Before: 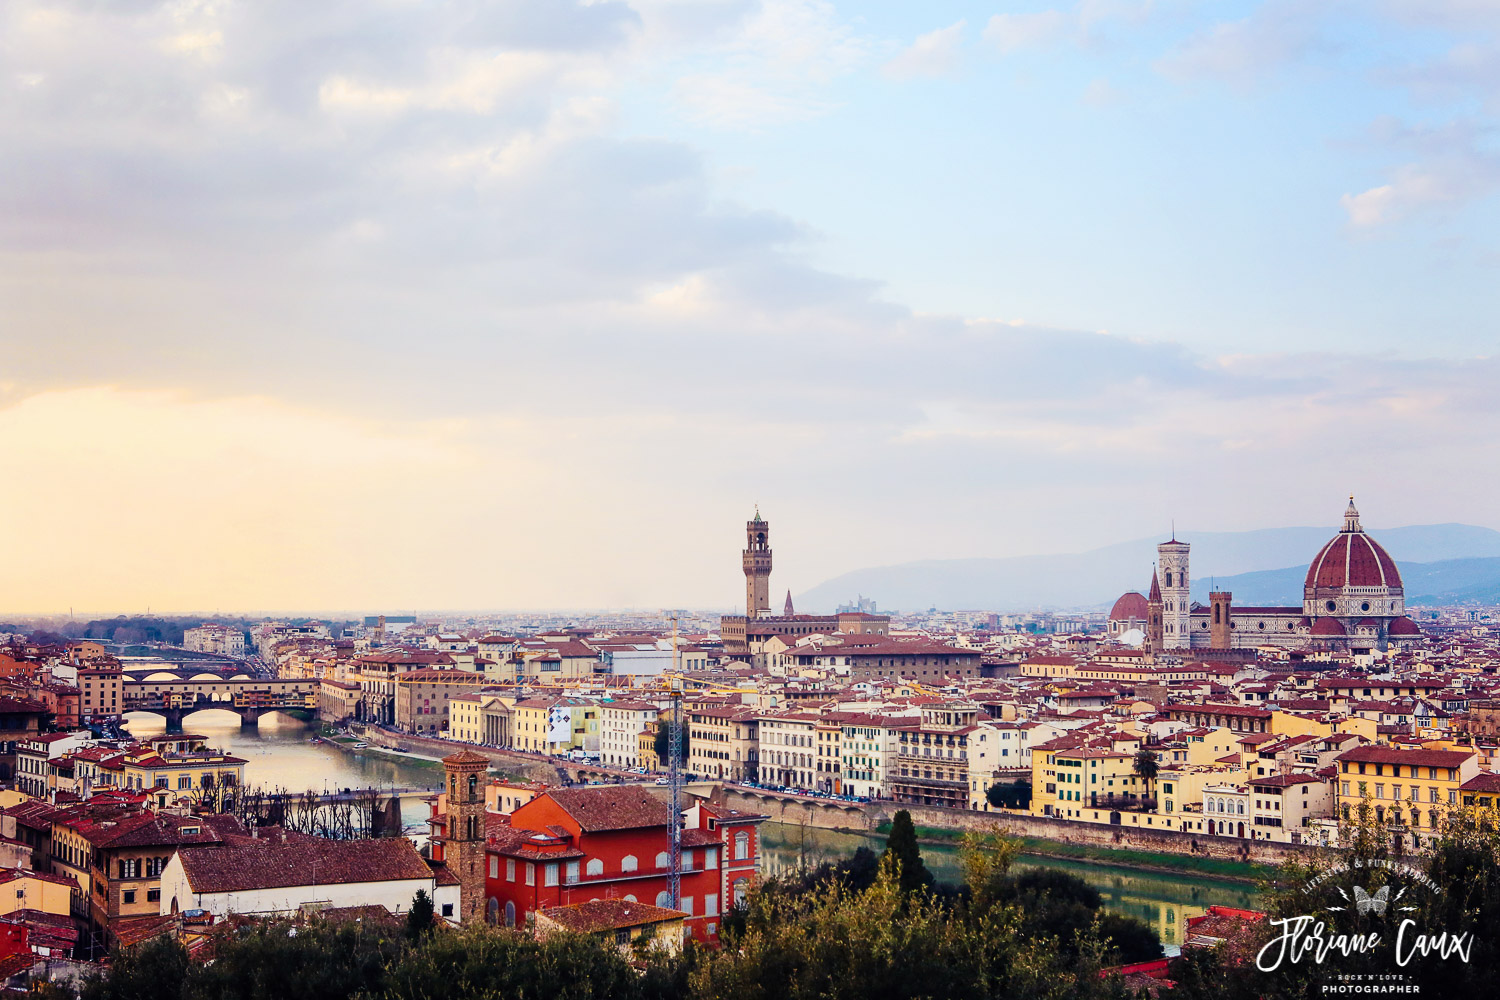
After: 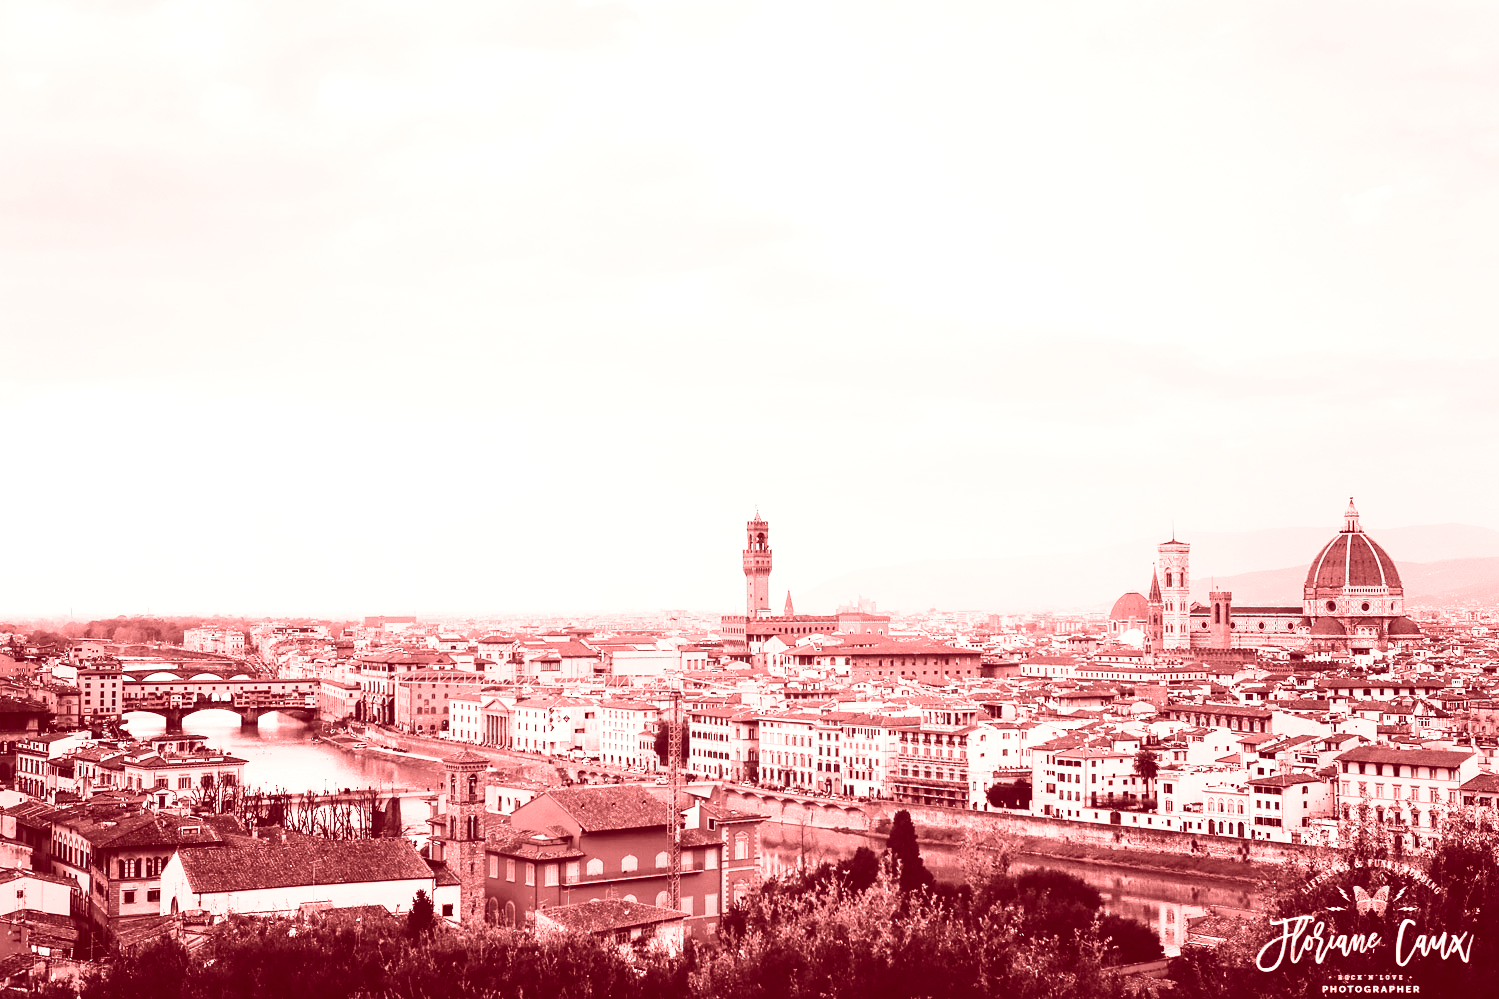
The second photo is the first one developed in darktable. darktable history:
tone equalizer: on, module defaults
base curve: curves: ch0 [(0, 0) (0.028, 0.03) (0.121, 0.232) (0.46, 0.748) (0.859, 0.968) (1, 1)], preserve colors none
colorize: saturation 60%, source mix 100%
